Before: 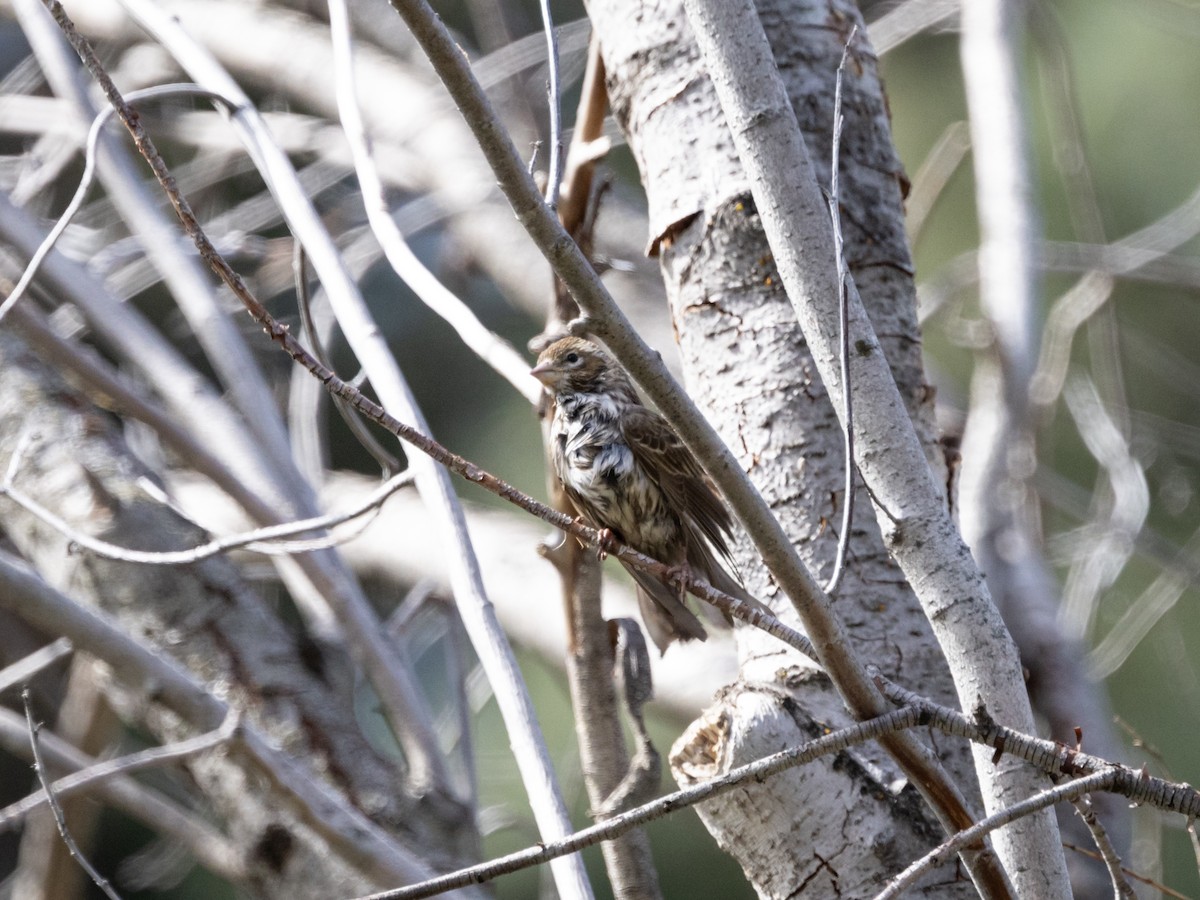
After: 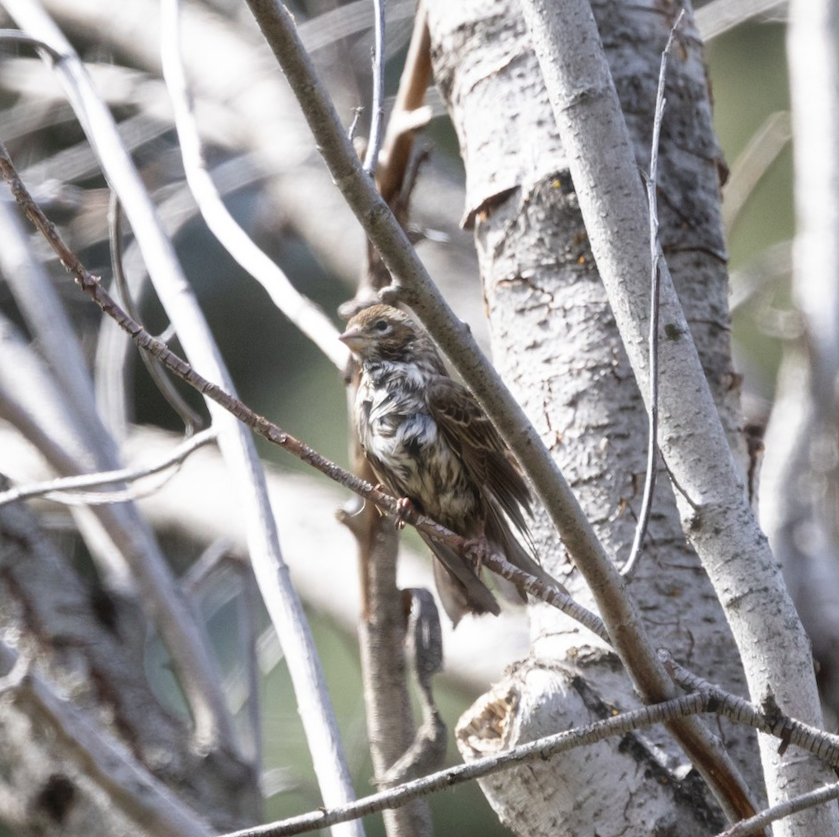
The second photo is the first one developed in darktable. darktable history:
crop and rotate: angle -3.25°, left 13.912%, top 0.037%, right 10.917%, bottom 0.076%
haze removal: strength -0.103, compatibility mode true
